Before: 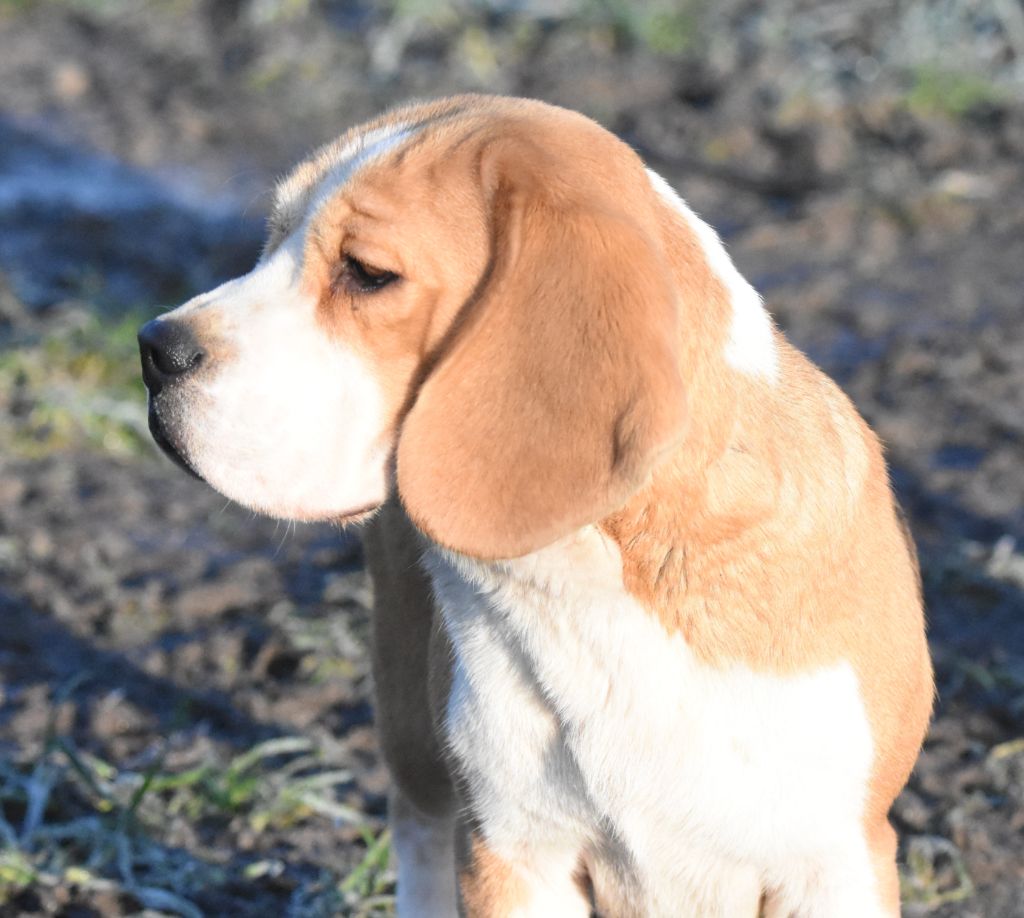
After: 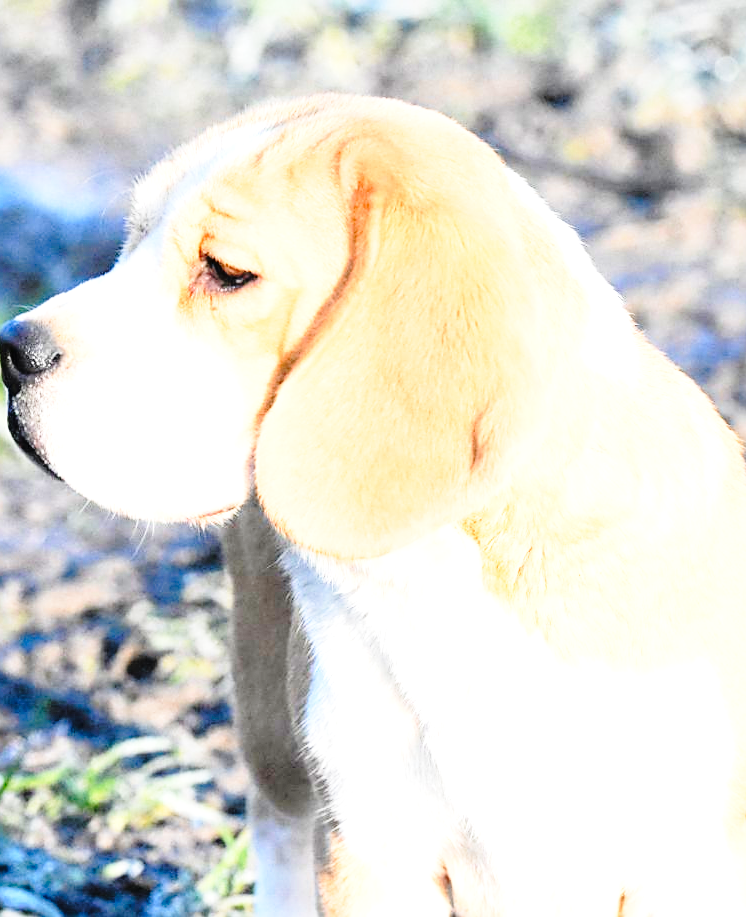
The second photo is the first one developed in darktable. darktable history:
crop: left 13.774%, right 13.293%
exposure: black level correction 0, exposure 0.894 EV, compensate highlight preservation false
contrast brightness saturation: contrast 0.163, saturation 0.329
sharpen: on, module defaults
tone curve: curves: ch0 [(0, 0) (0.126, 0.061) (0.362, 0.382) (0.498, 0.498) (0.706, 0.712) (1, 1)]; ch1 [(0, 0) (0.5, 0.522) (0.55, 0.586) (1, 1)]; ch2 [(0, 0) (0.44, 0.424) (0.5, 0.482) (0.537, 0.538) (1, 1)], color space Lab, linked channels, preserve colors none
base curve: curves: ch0 [(0, 0) (0.028, 0.03) (0.121, 0.232) (0.46, 0.748) (0.859, 0.968) (1, 1)], preserve colors none
